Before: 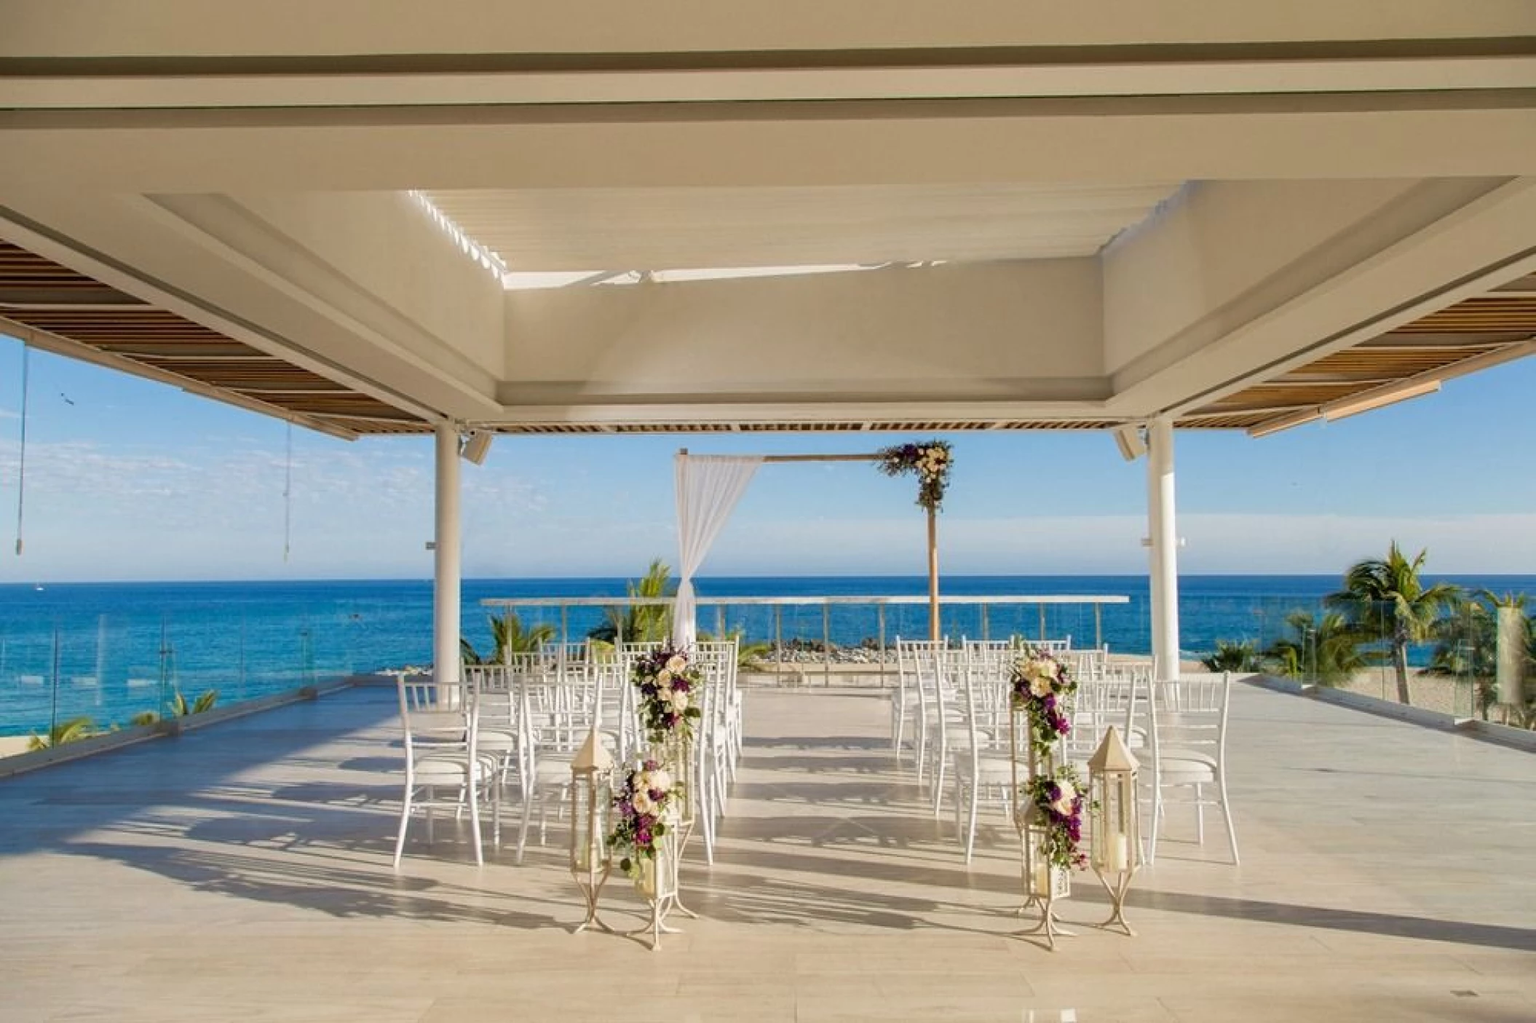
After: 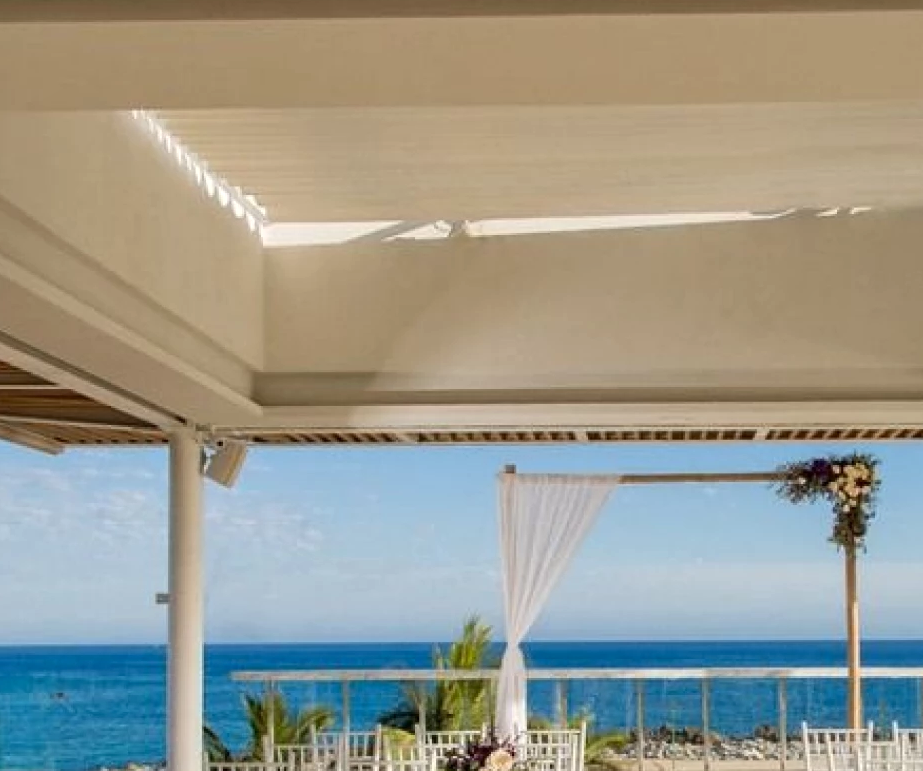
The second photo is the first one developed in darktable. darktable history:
crop: left 20.37%, top 10.787%, right 35.85%, bottom 34.313%
local contrast: mode bilateral grid, contrast 20, coarseness 49, detail 119%, midtone range 0.2
